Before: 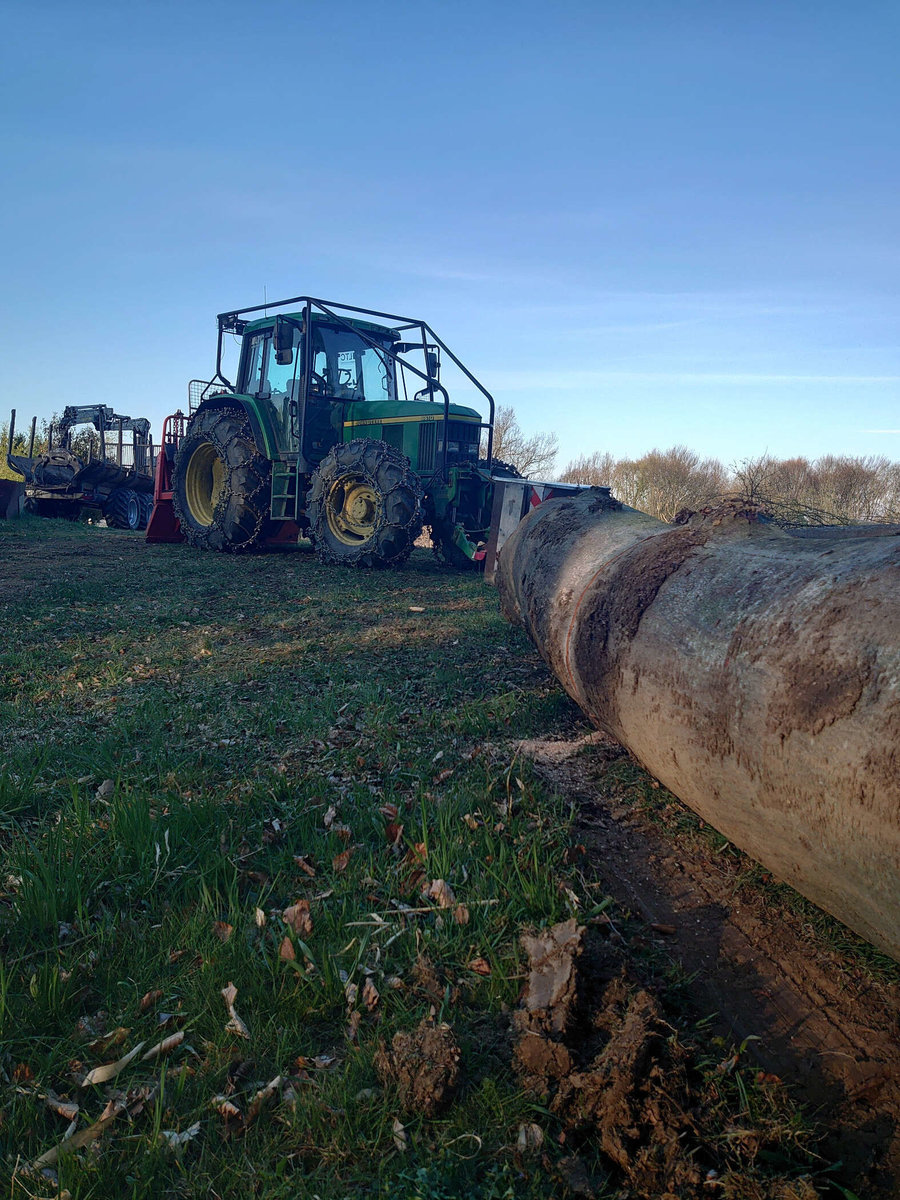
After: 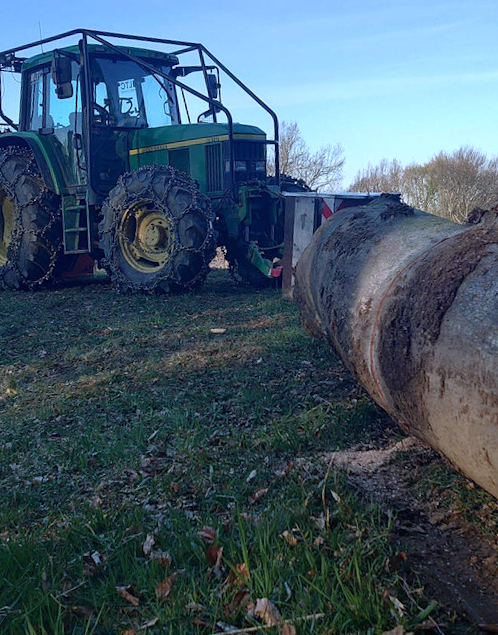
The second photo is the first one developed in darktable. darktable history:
crop: left 25%, top 25%, right 25%, bottom 25%
rotate and perspective: rotation -4.86°, automatic cropping off
white balance: red 0.931, blue 1.11
